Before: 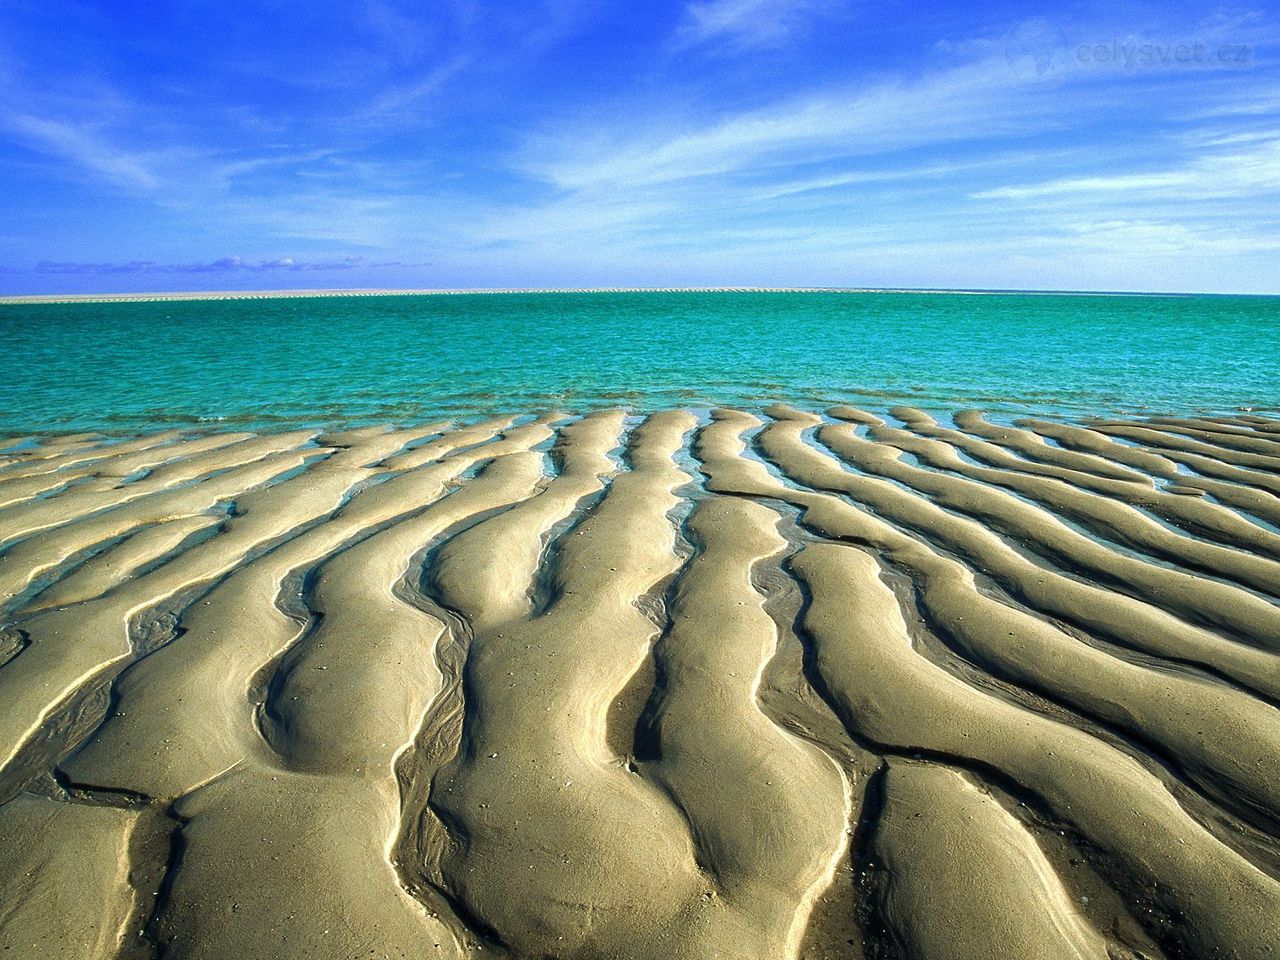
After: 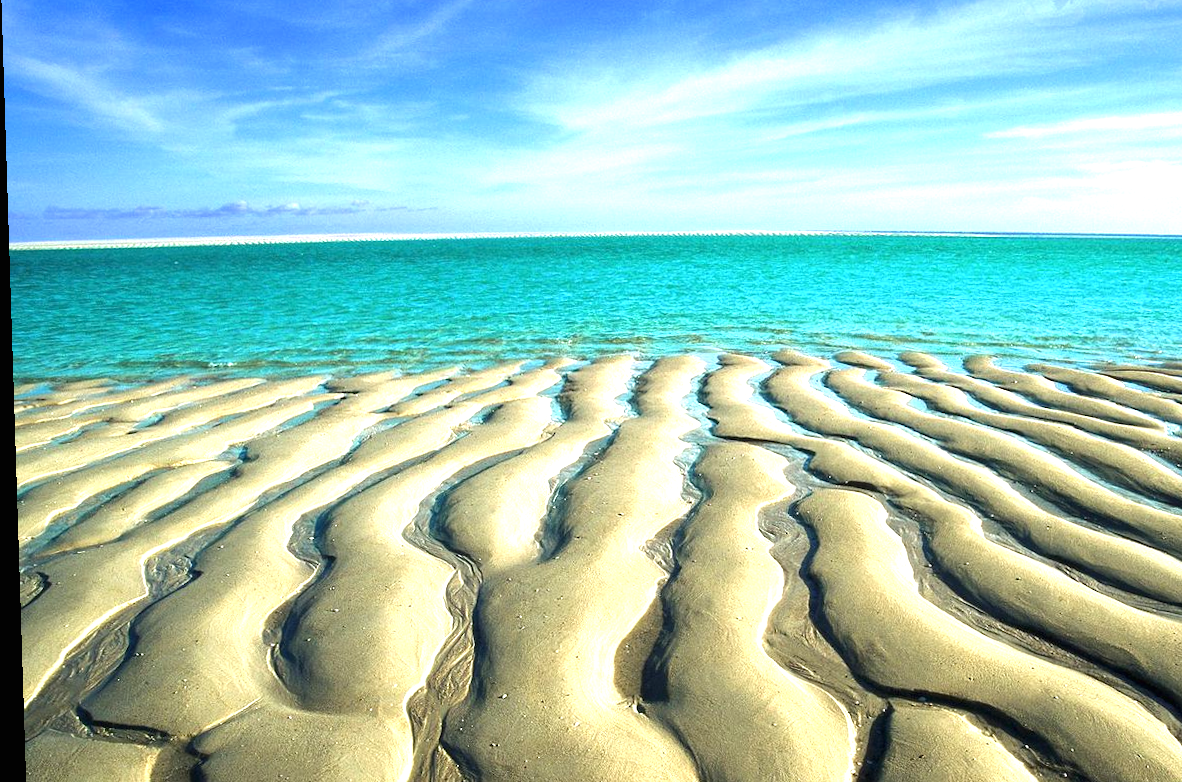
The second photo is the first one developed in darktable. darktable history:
rotate and perspective: lens shift (vertical) 0.048, lens shift (horizontal) -0.024, automatic cropping off
crop: top 7.49%, right 9.717%, bottom 11.943%
exposure: black level correction 0, exposure 0.95 EV, compensate exposure bias true, compensate highlight preservation false
